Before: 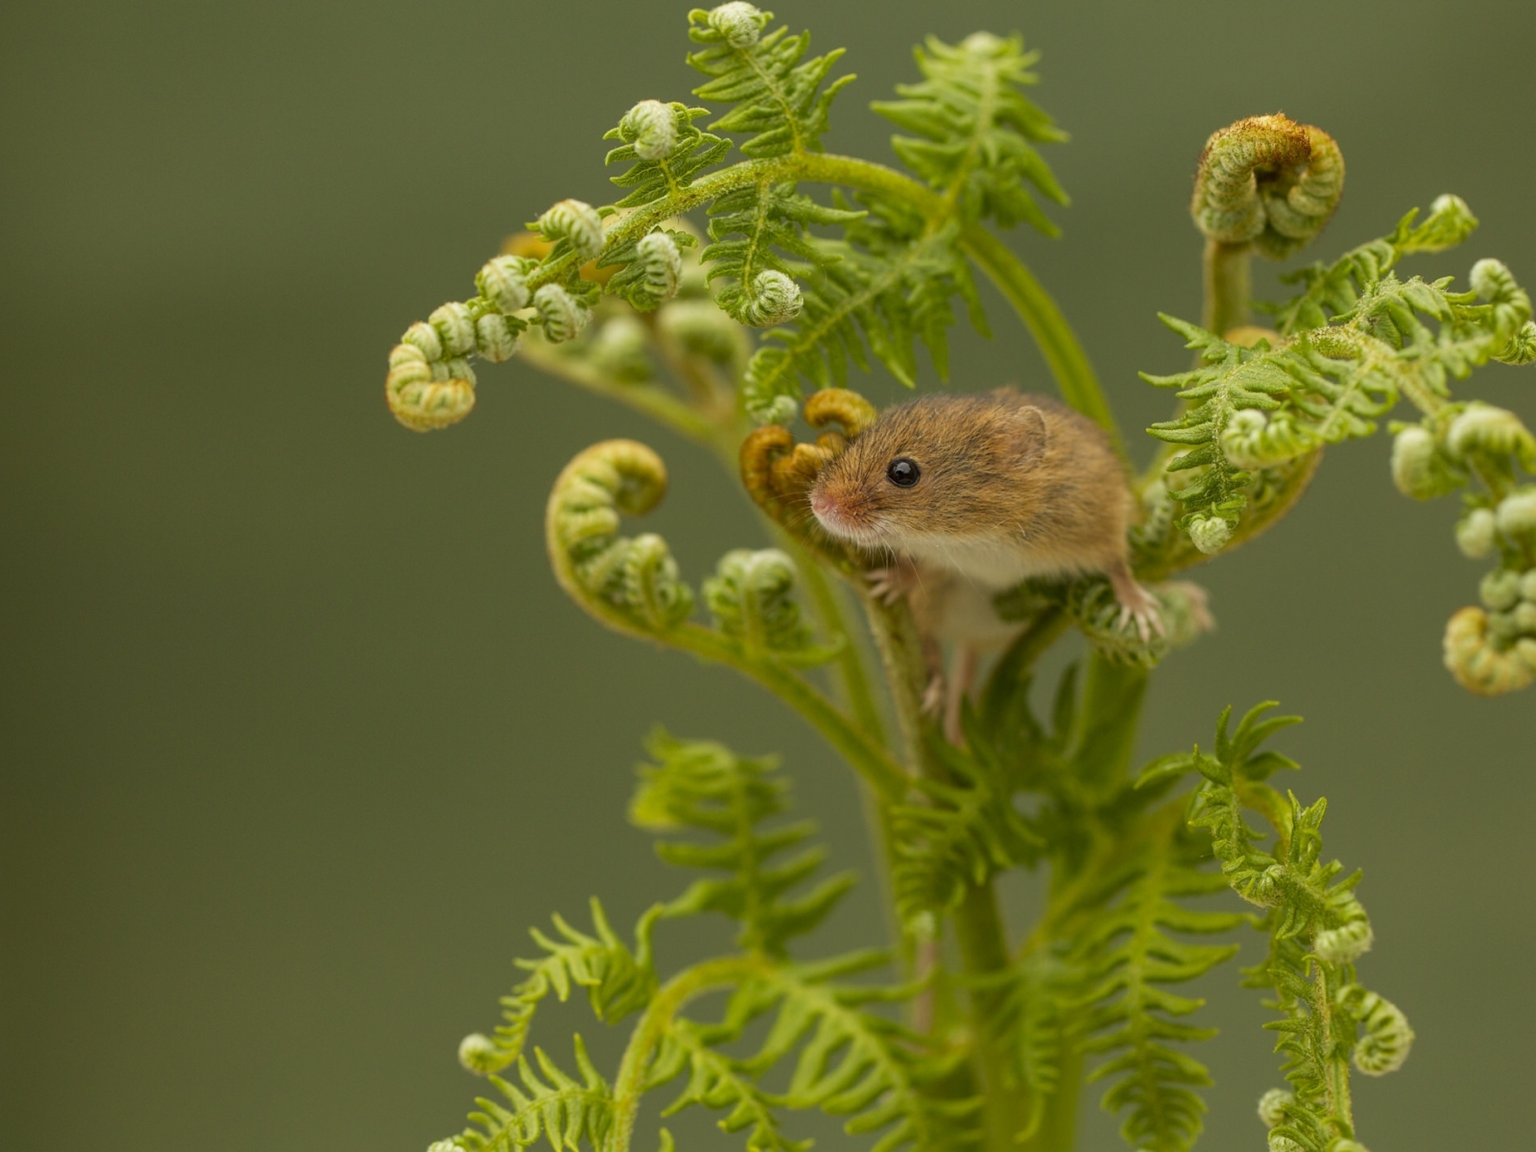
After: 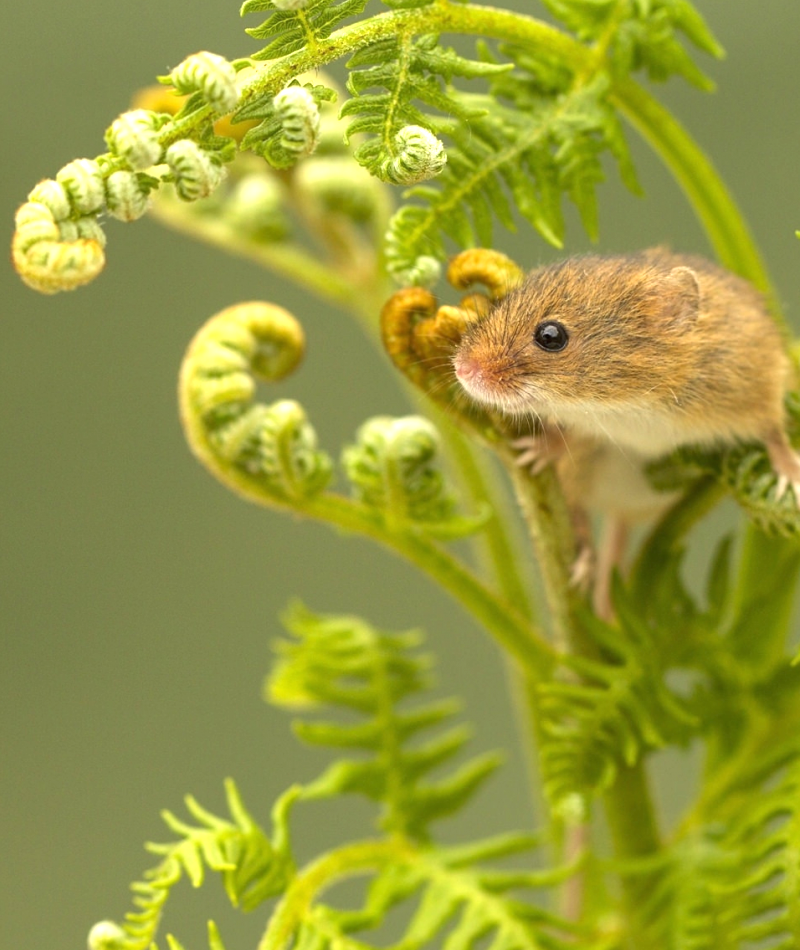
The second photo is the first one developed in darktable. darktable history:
crop and rotate: angle 0.013°, left 24.385%, top 13.031%, right 25.562%, bottom 7.774%
exposure: black level correction 0, exposure 1.101 EV, compensate exposure bias true, compensate highlight preservation false
